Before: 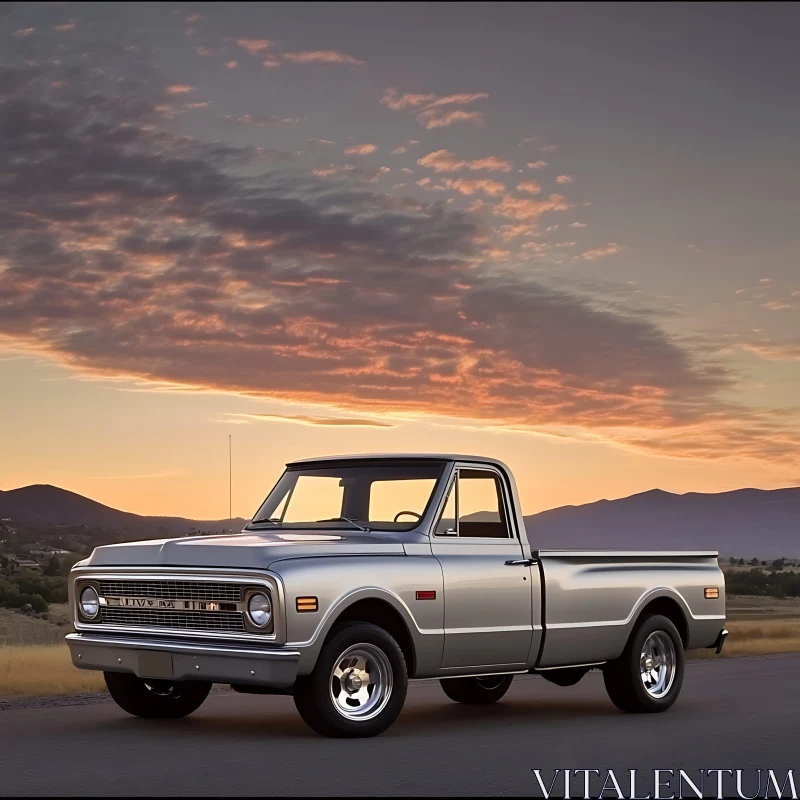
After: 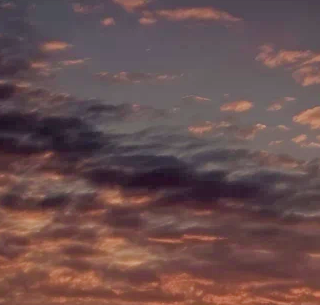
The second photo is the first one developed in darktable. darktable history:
crop: left 15.569%, top 5.461%, right 44.325%, bottom 56.293%
exposure: black level correction 0.056, compensate highlight preservation false
velvia: on, module defaults
filmic rgb: black relative exposure -8.12 EV, white relative exposure 3.76 EV, hardness 4.44, add noise in highlights 0.001, preserve chrominance max RGB, color science v3 (2019), use custom middle-gray values true, contrast in highlights soft
